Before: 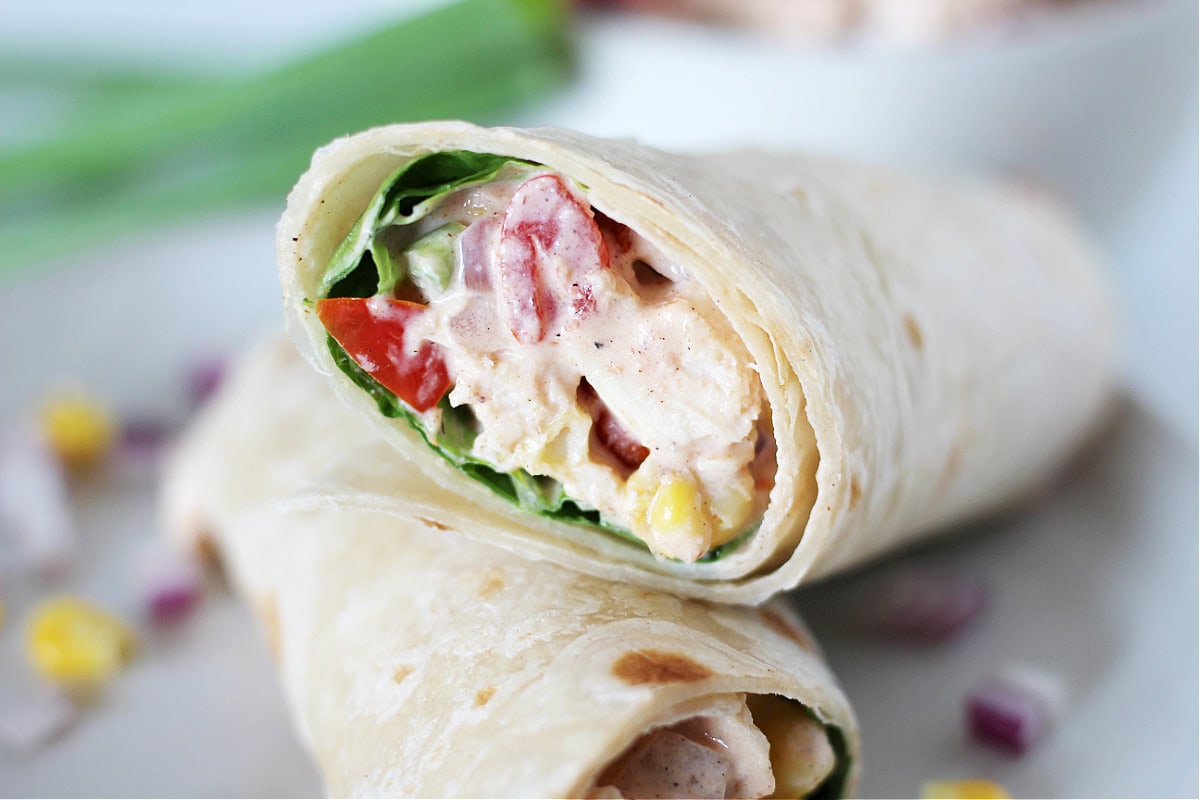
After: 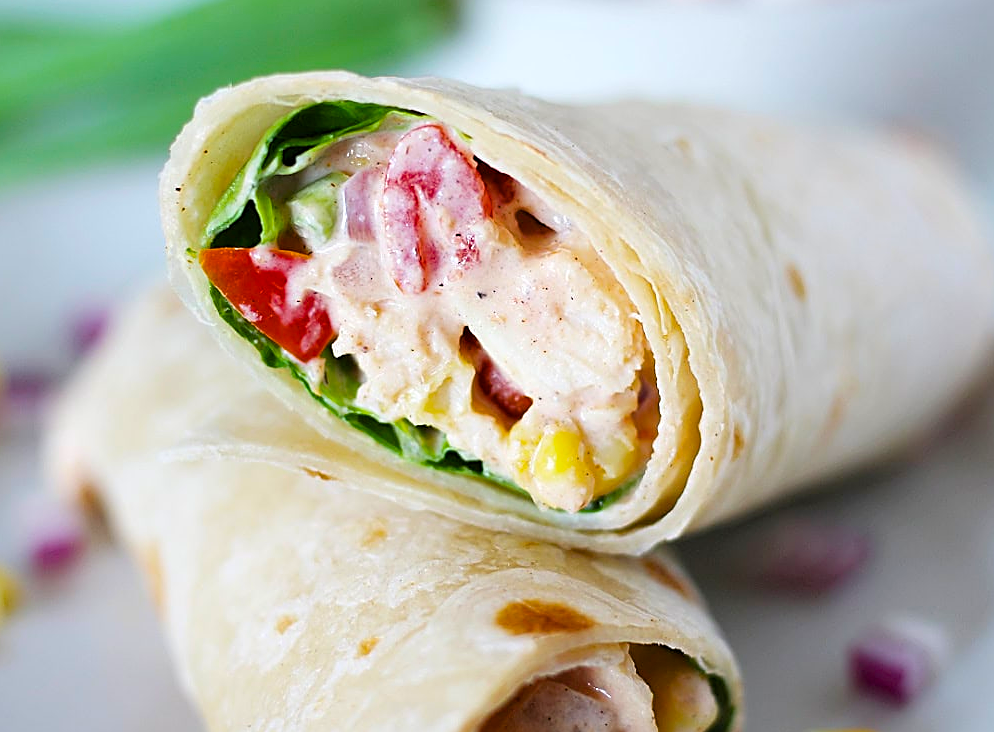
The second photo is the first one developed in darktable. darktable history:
sharpen: on, module defaults
crop: left 9.807%, top 6.259%, right 7.334%, bottom 2.177%
color balance rgb: linear chroma grading › global chroma 10%, perceptual saturation grading › global saturation 30%, global vibrance 10%
